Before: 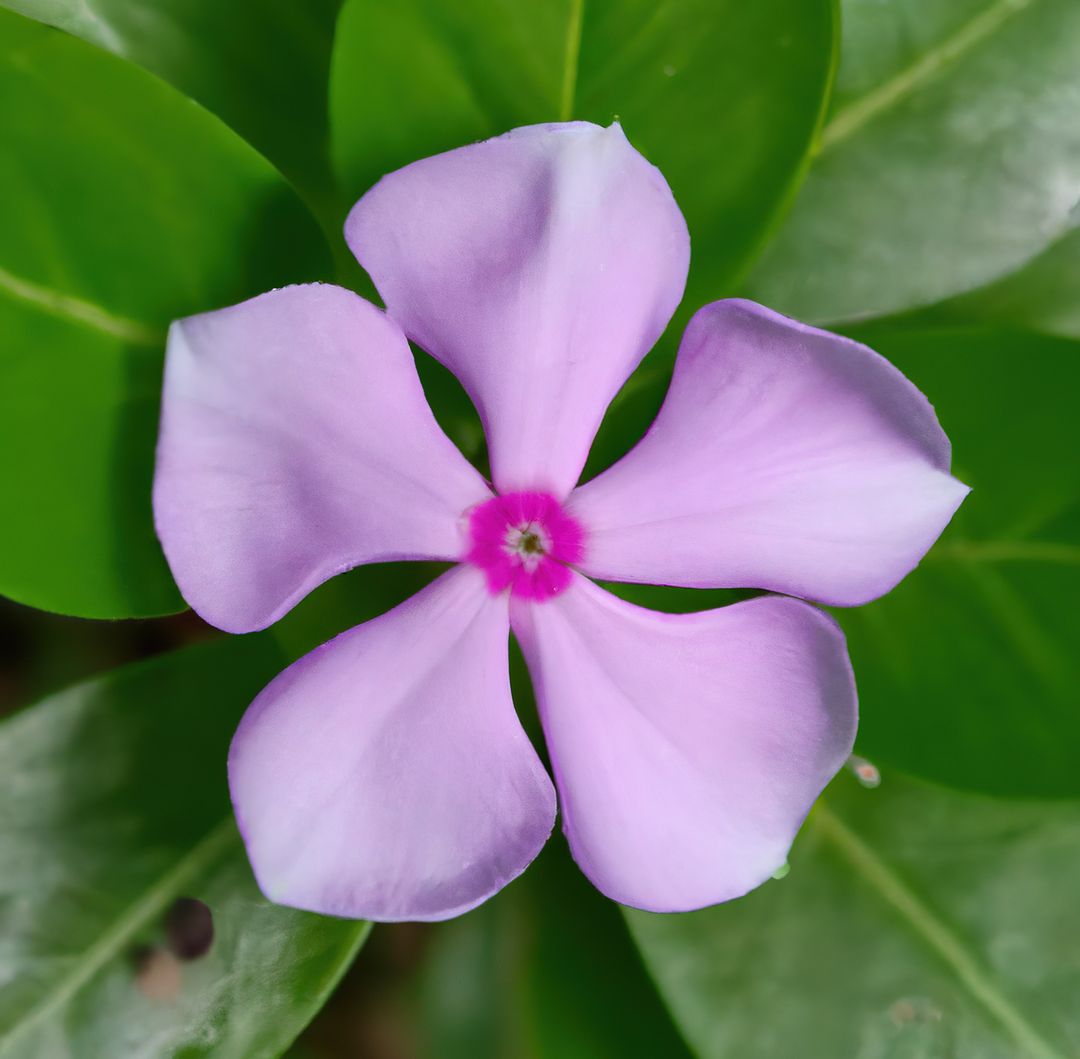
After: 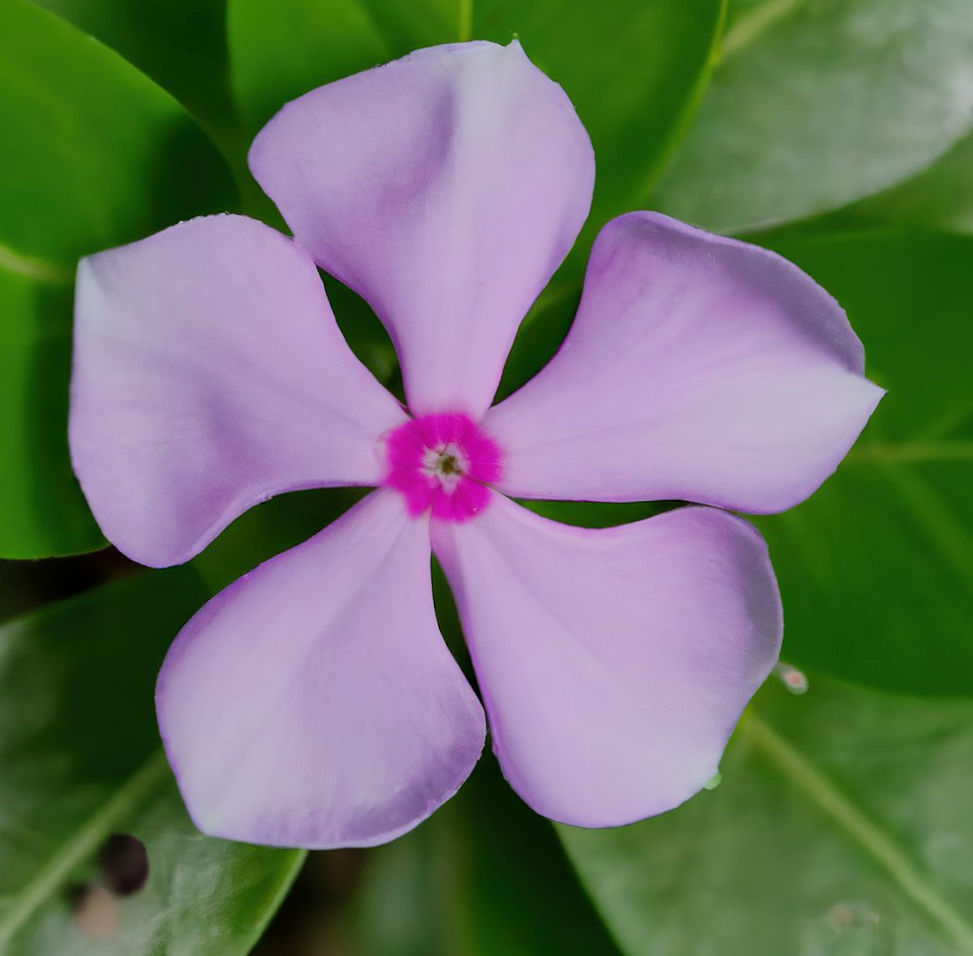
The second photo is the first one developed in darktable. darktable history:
filmic rgb: black relative exposure -7.65 EV, white relative exposure 4.56 EV, hardness 3.61, iterations of high-quality reconstruction 0
crop and rotate: angle 2.51°, left 5.883%, top 5.689%
